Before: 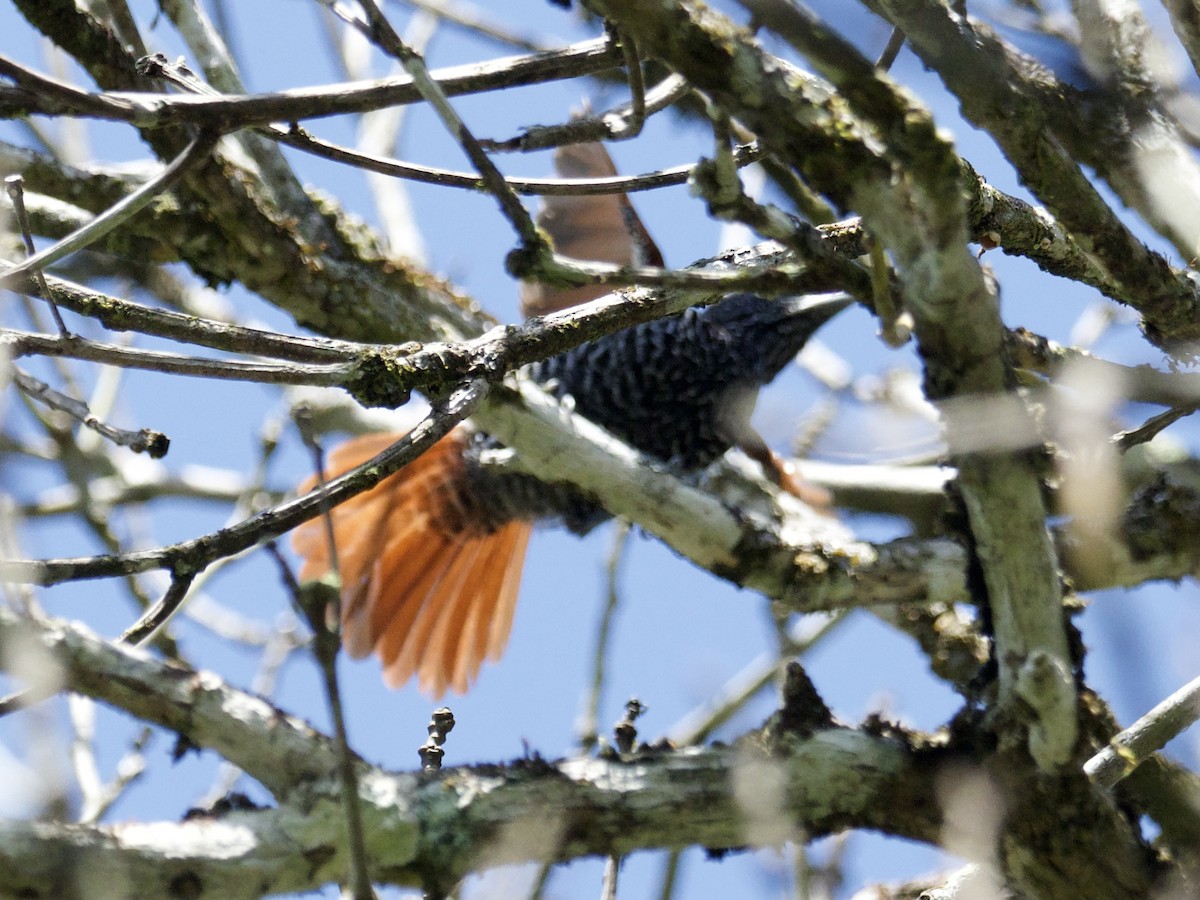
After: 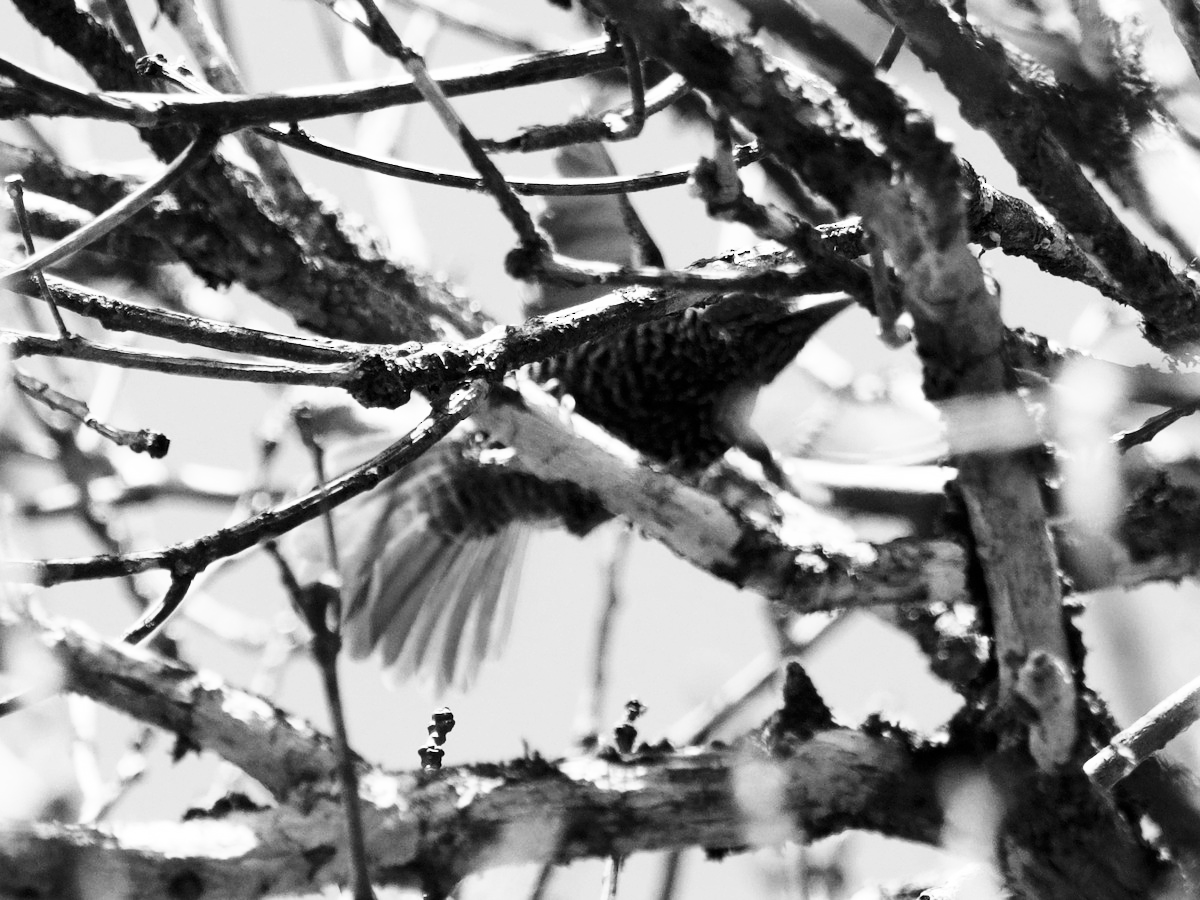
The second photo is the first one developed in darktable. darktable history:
base curve: curves: ch0 [(0, 0) (0.579, 0.807) (1, 1)], preserve colors none
contrast brightness saturation: contrast 0.19, brightness -0.11, saturation 0.21
monochrome: on, module defaults
